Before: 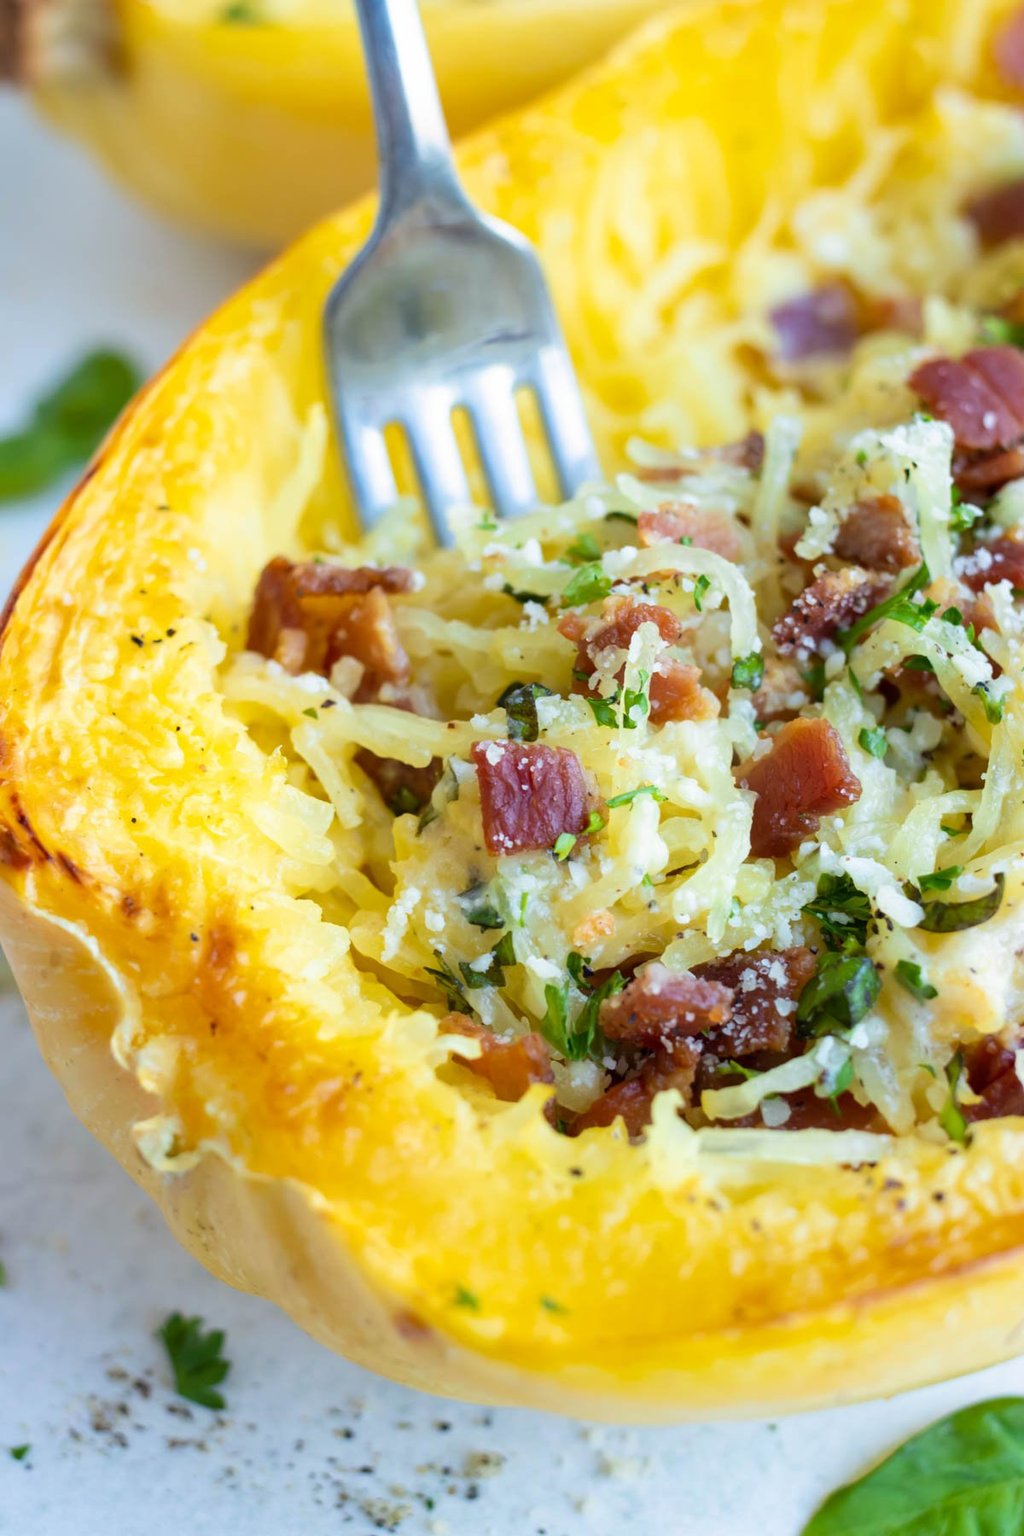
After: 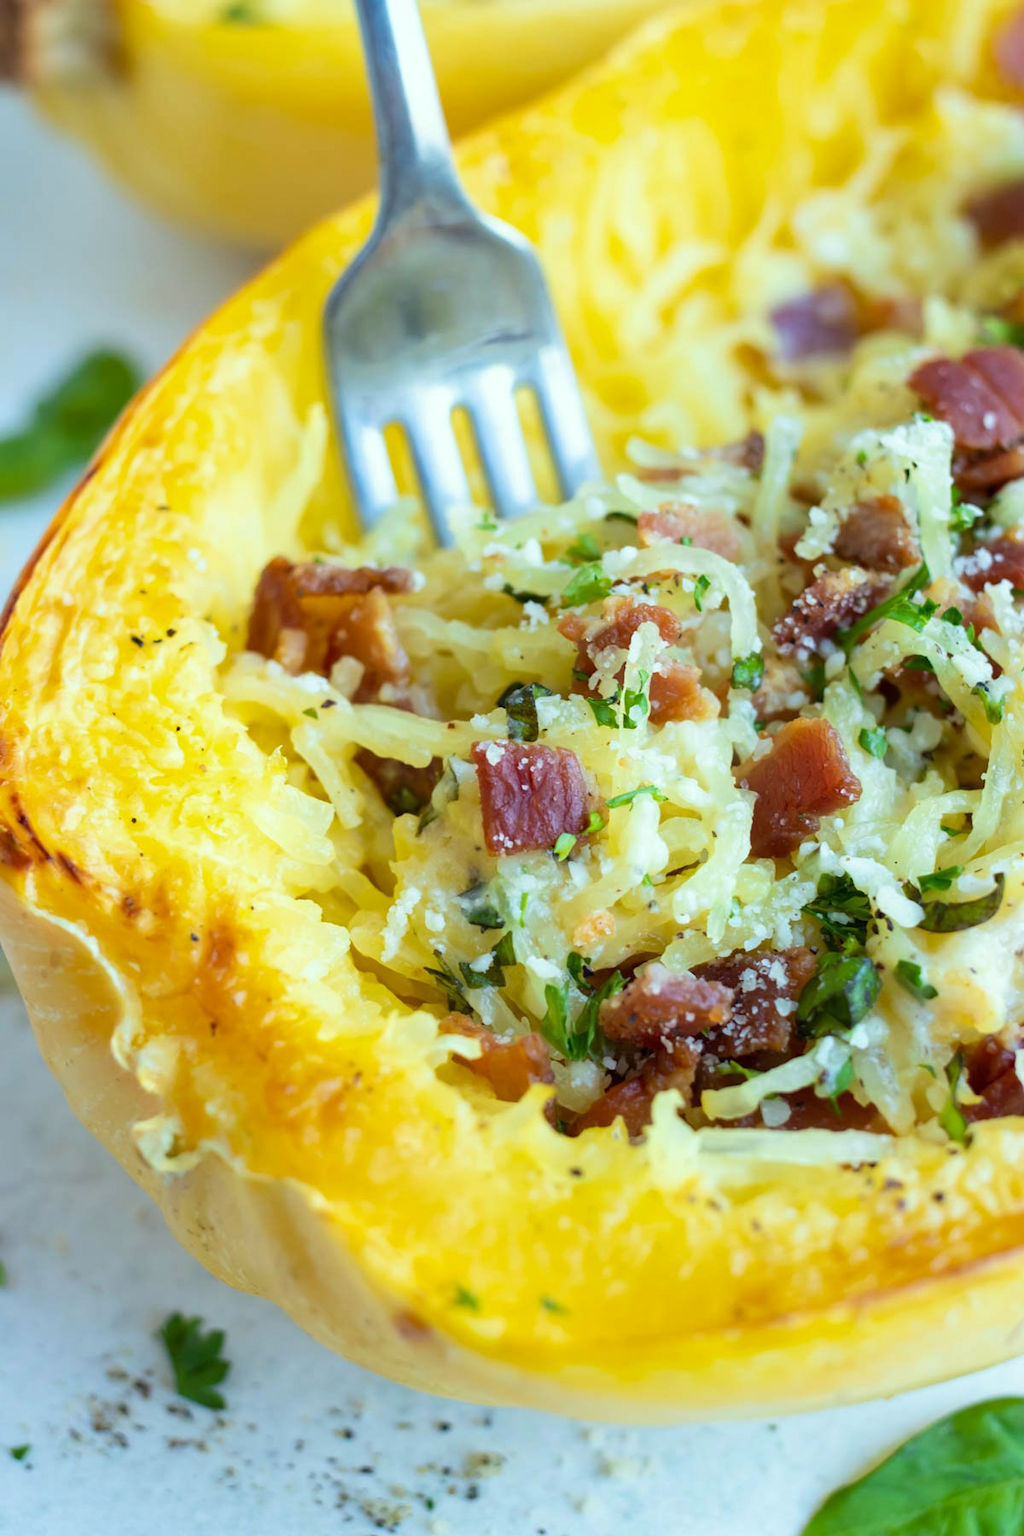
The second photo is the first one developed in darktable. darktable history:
color correction: highlights a* -6.51, highlights b* 0.389
